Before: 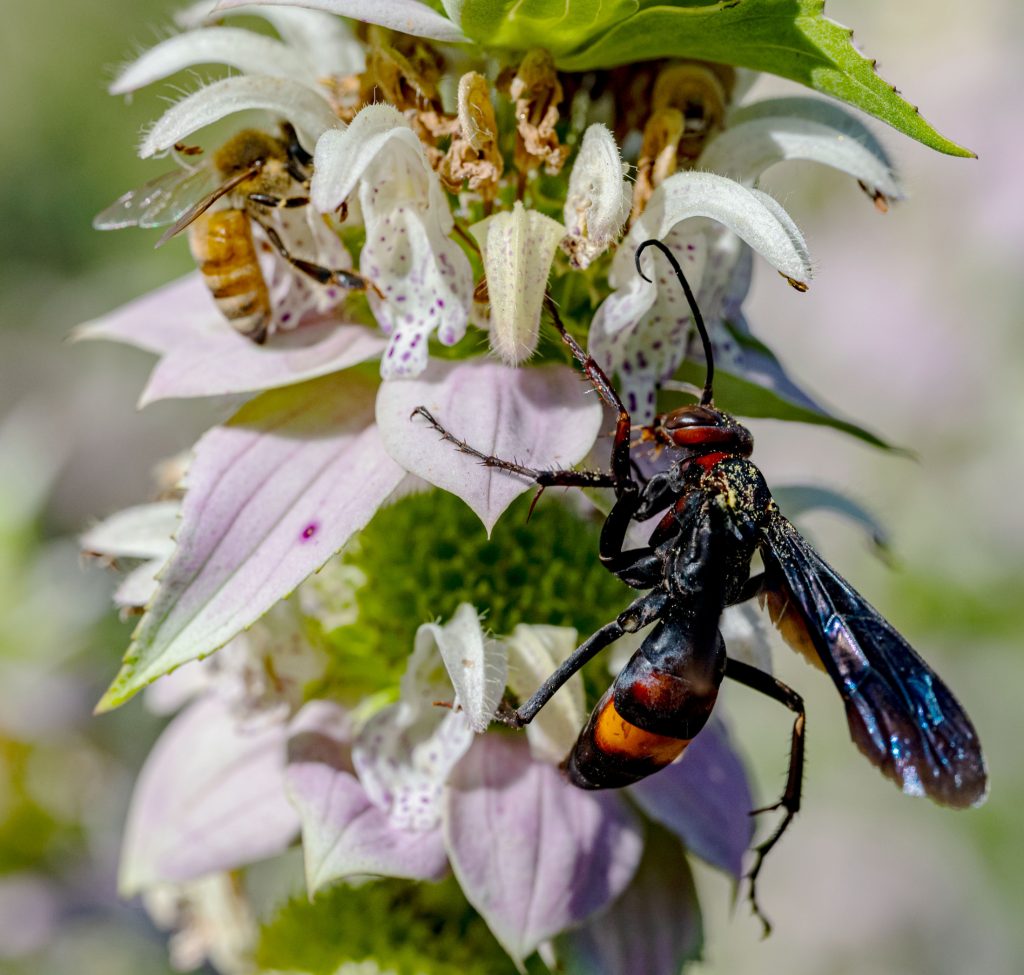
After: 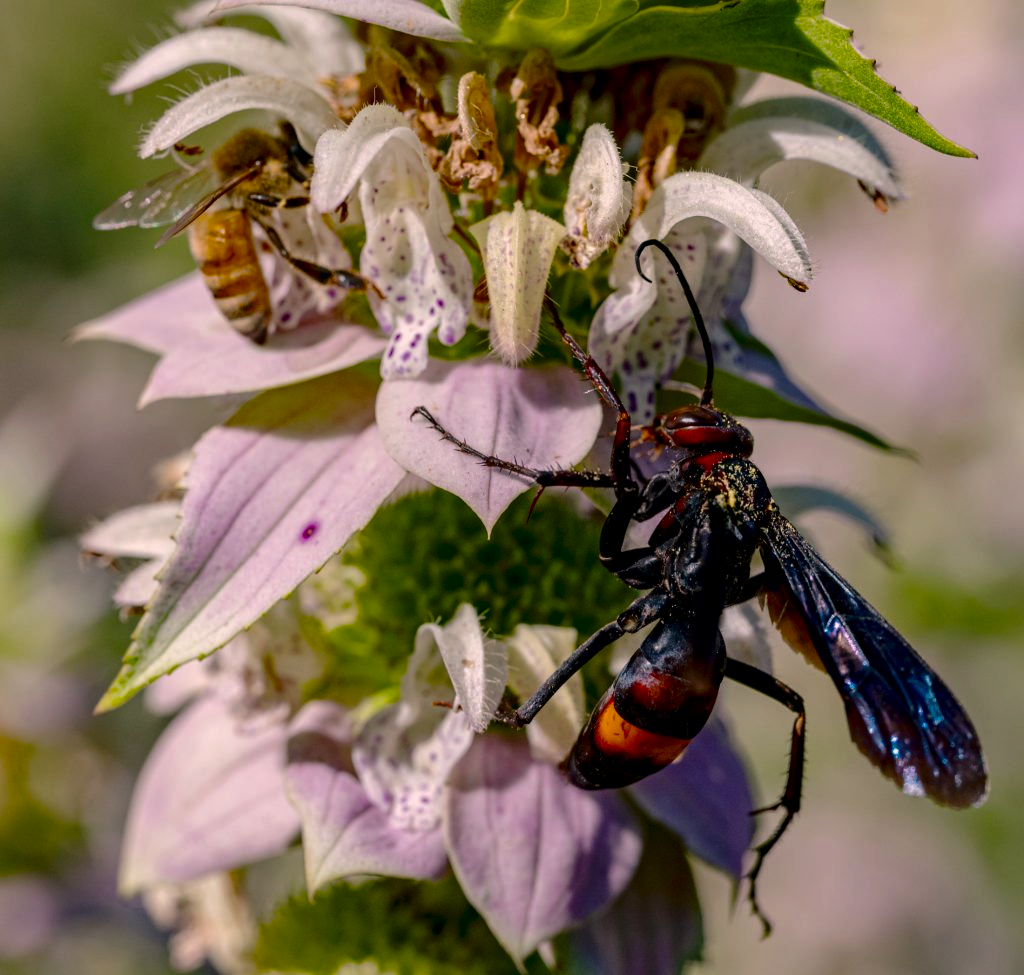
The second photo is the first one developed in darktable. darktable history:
contrast brightness saturation: brightness -0.2, saturation 0.08
color correction: highlights a* 12.23, highlights b* 5.41
